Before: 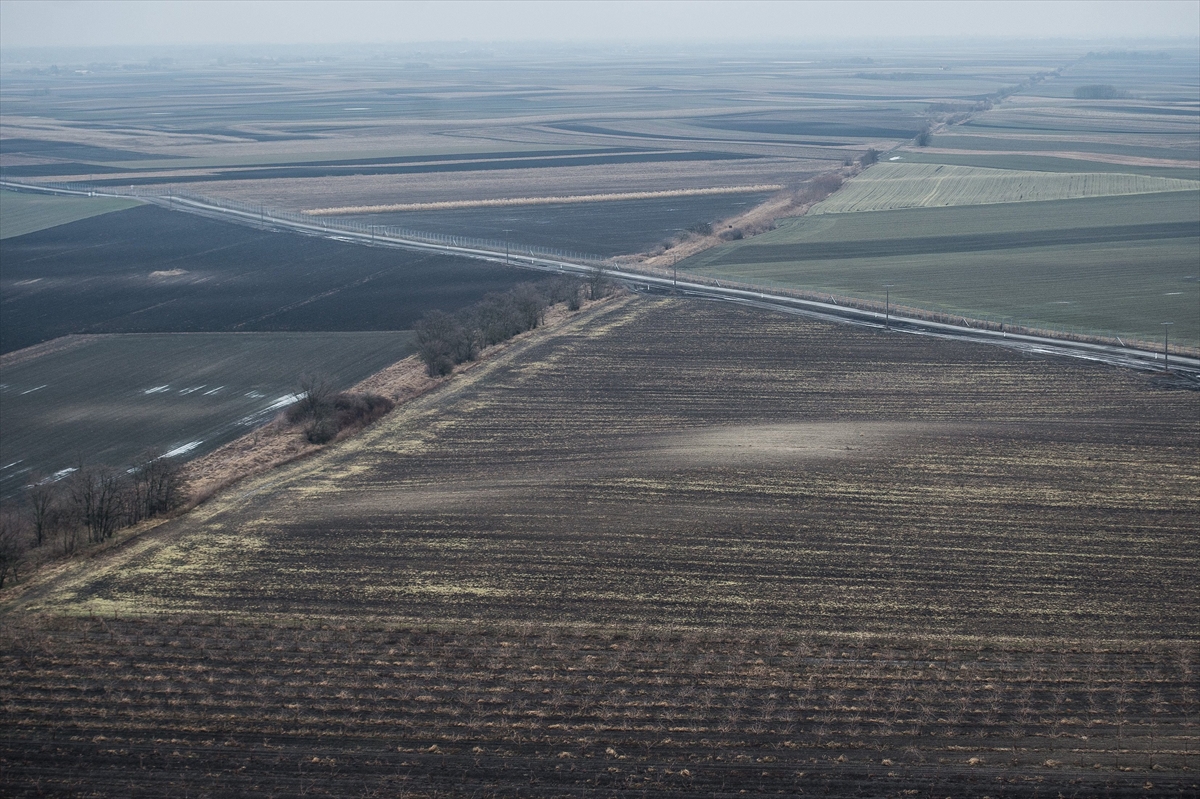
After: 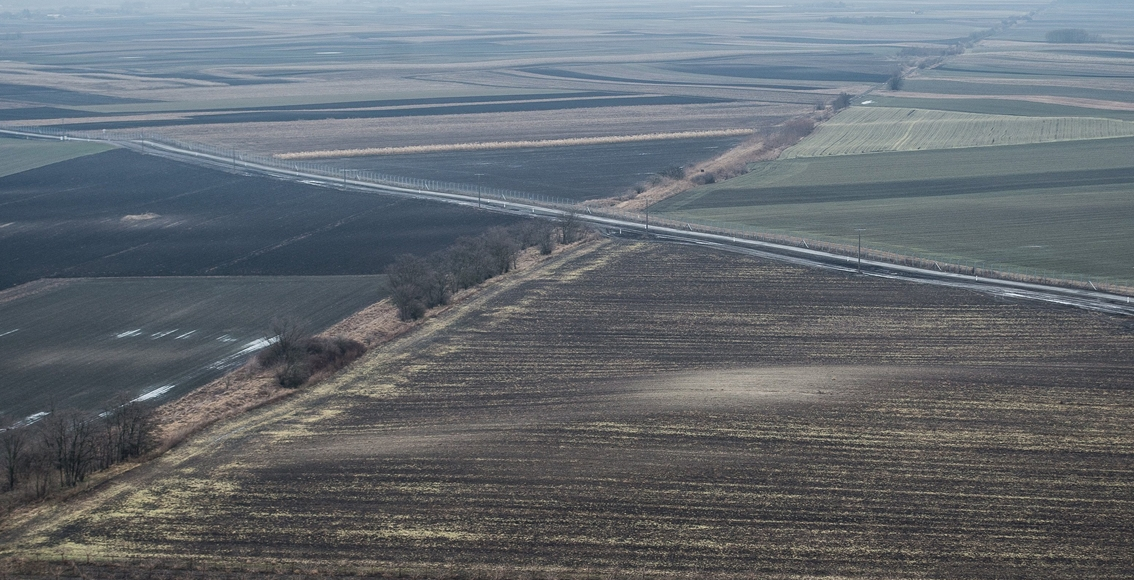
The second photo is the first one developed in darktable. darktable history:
crop: left 2.402%, top 7.061%, right 3.023%, bottom 20.343%
tone equalizer: edges refinement/feathering 500, mask exposure compensation -1.57 EV, preserve details guided filter
